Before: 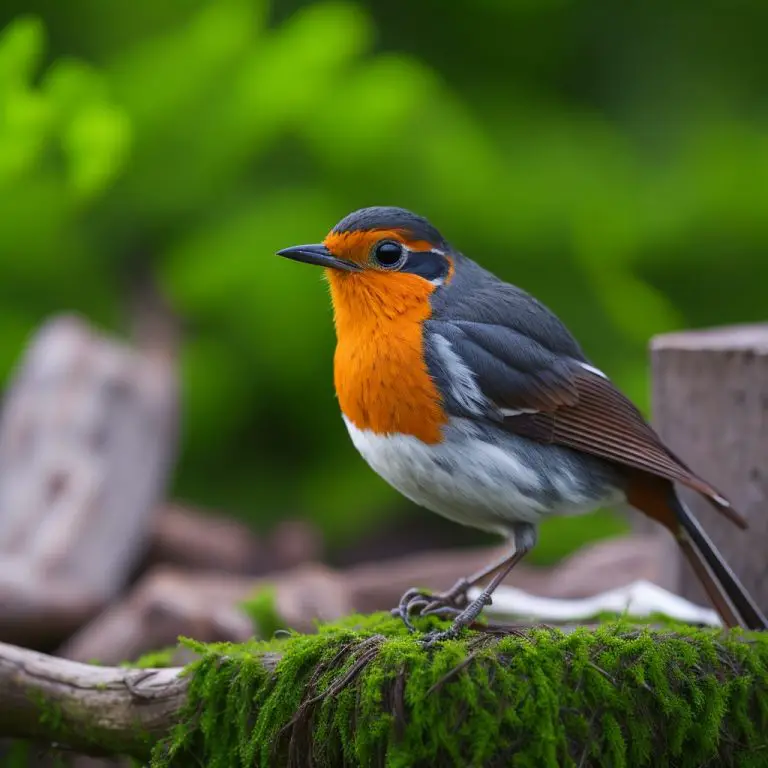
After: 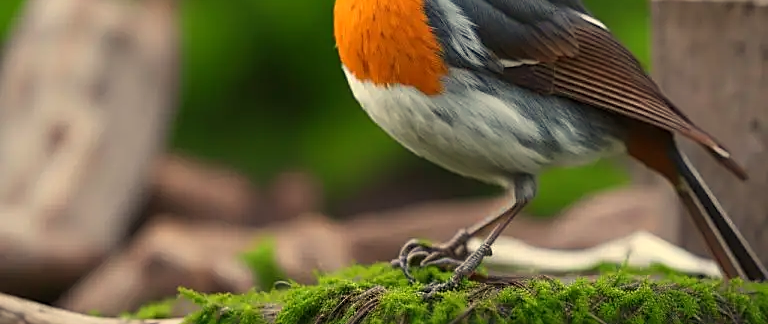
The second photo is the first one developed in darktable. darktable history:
crop: top 45.551%, bottom 12.262%
sharpen: on, module defaults
white balance: red 1.08, blue 0.791
